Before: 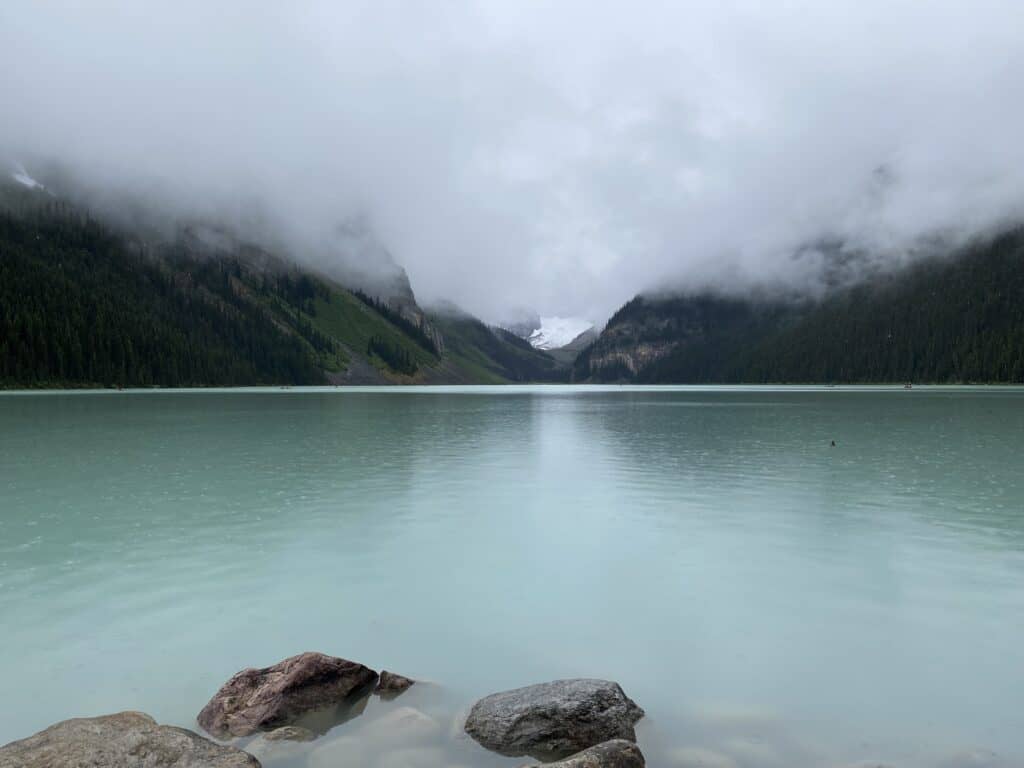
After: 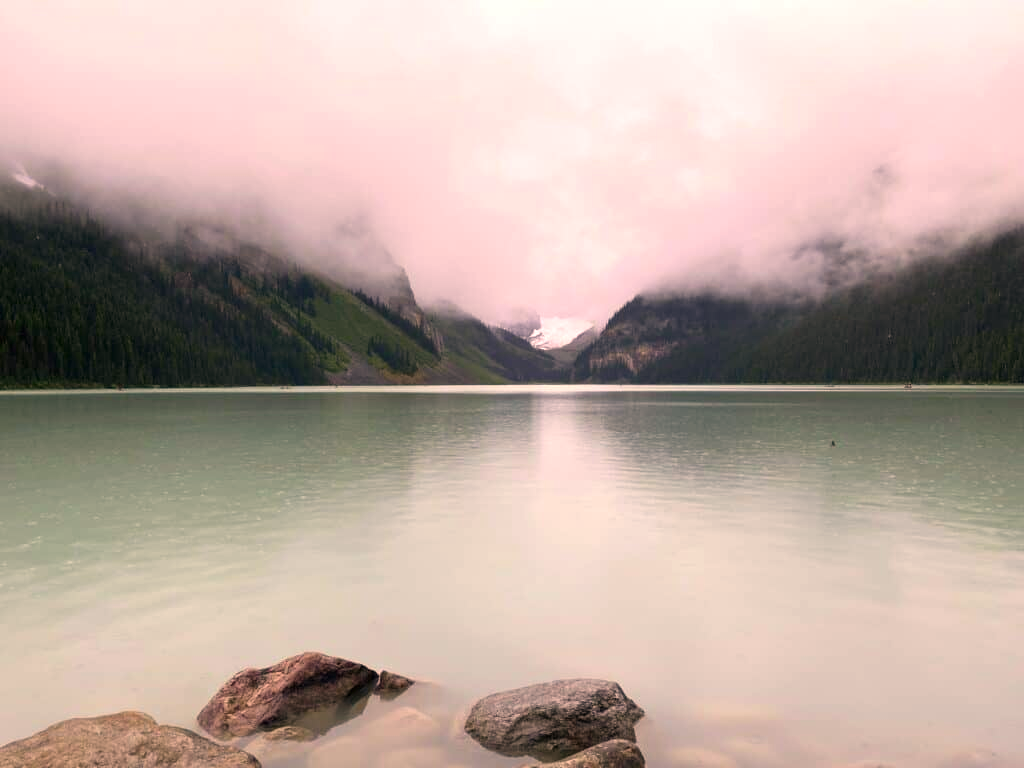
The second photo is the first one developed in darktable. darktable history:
color correction: highlights a* 21.88, highlights b* 22.25
exposure: black level correction 0, exposure 0.5 EV, compensate exposure bias true, compensate highlight preservation false
